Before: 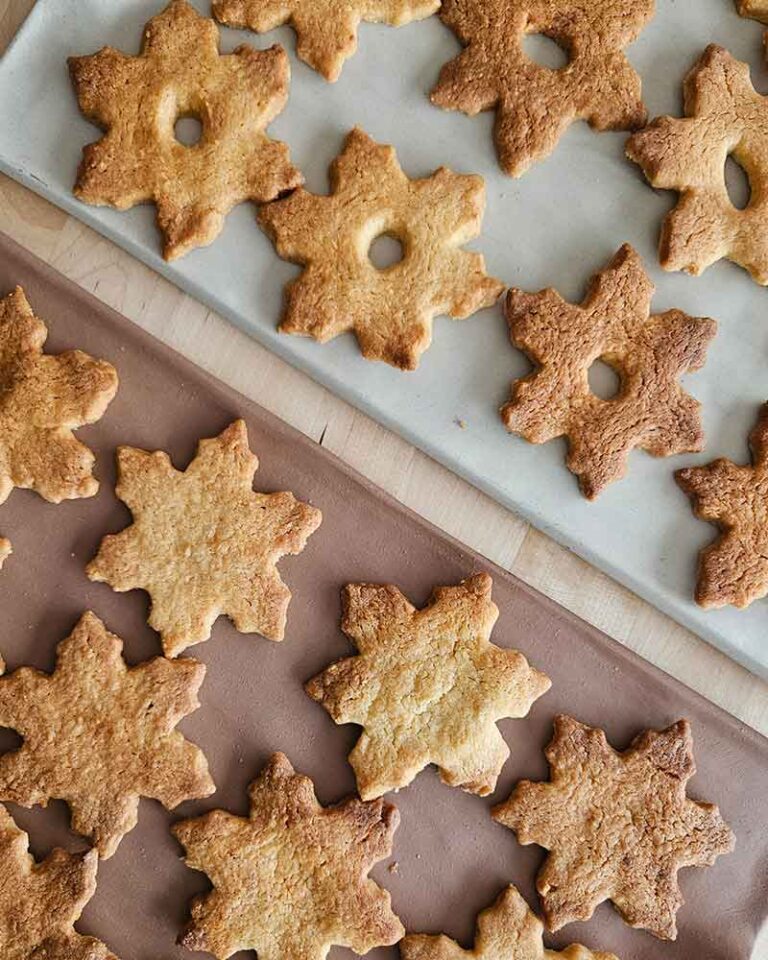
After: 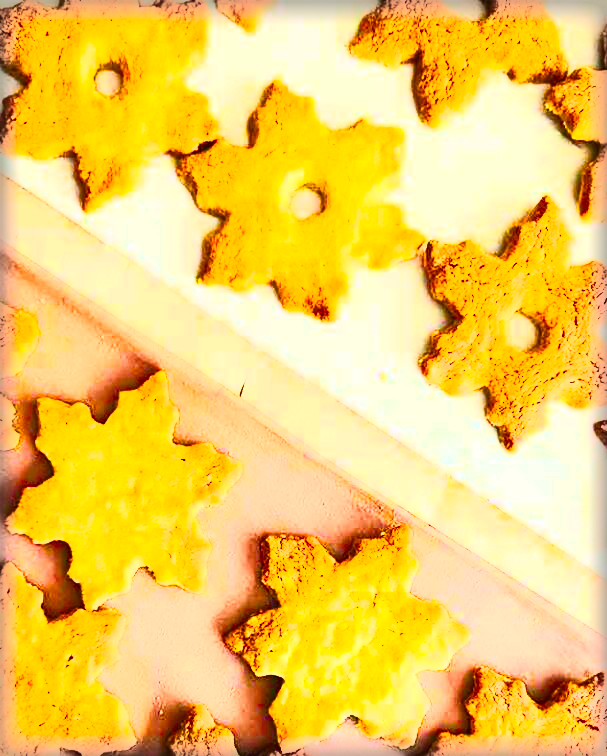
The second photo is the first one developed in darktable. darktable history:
crop and rotate: left 10.457%, top 5.005%, right 10.485%, bottom 16.213%
exposure: black level correction 0, exposure 1.1 EV, compensate exposure bias true, compensate highlight preservation false
color balance rgb: highlights gain › chroma 3.041%, highlights gain › hue 77.87°, linear chroma grading › global chroma 39.774%, perceptual saturation grading › global saturation 27.375%, perceptual saturation grading › highlights -28.089%, perceptual saturation grading › mid-tones 15.335%, perceptual saturation grading › shadows 34.108%
contrast brightness saturation: contrast 0.846, brightness 0.606, saturation 0.577
vignetting: fall-off start 93.56%, fall-off radius 6.03%, automatic ratio true, width/height ratio 1.332, shape 0.046
